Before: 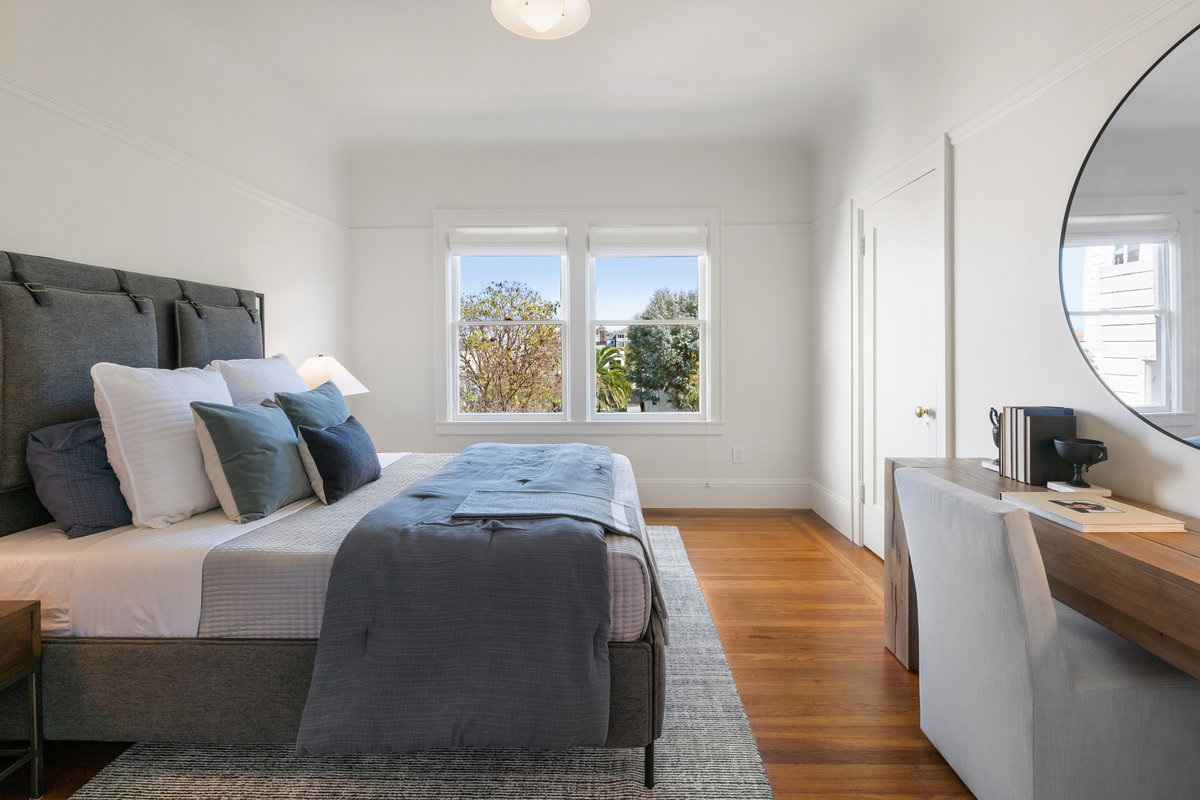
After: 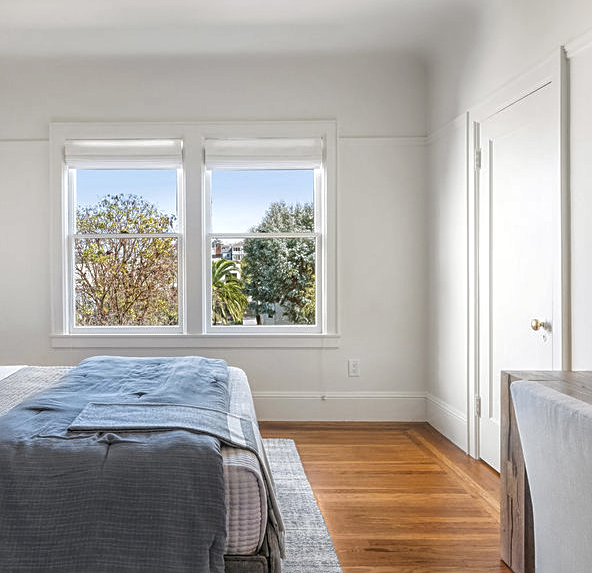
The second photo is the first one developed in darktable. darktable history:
crop: left 32.005%, top 10.934%, right 18.597%, bottom 17.4%
sharpen: on, module defaults
contrast brightness saturation: contrast 0.035, saturation 0.162
color correction: highlights b* -0.033, saturation 0.823
local contrast: highlights 76%, shadows 55%, detail 177%, midtone range 0.208
